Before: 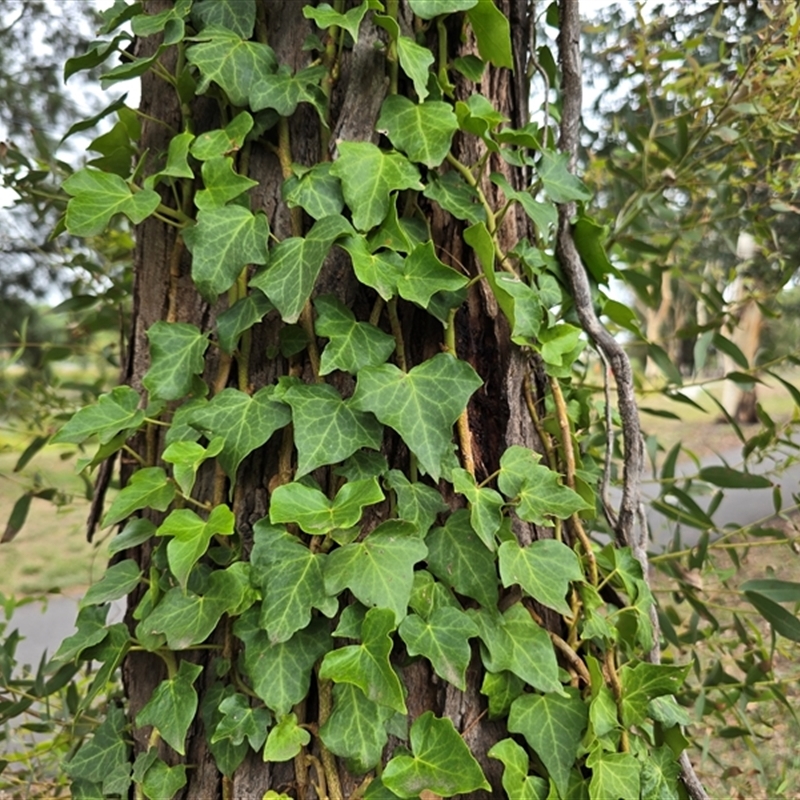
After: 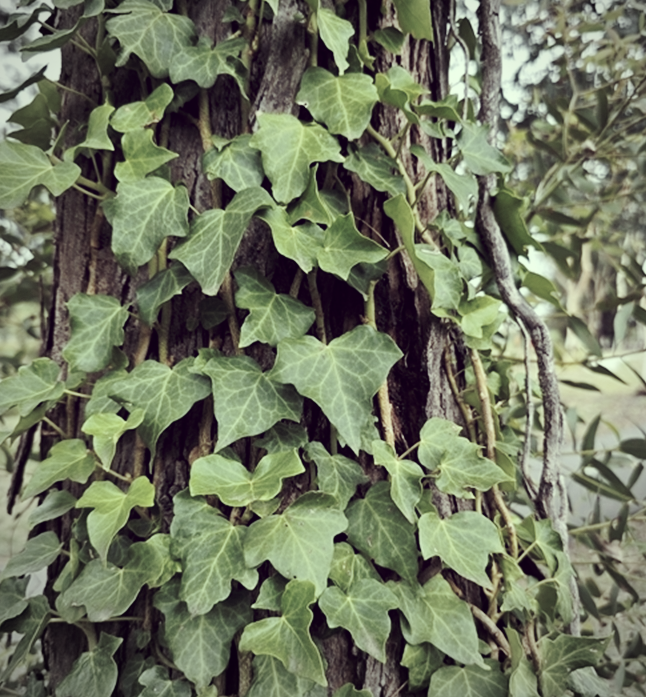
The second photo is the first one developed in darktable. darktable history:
crop: left 10.023%, top 3.521%, right 9.223%, bottom 9.235%
vignetting: fall-off radius 61.18%, center (0.039, -0.085)
color correction: highlights a* -20.54, highlights b* 20.26, shadows a* 19.24, shadows b* -21.2, saturation 0.453
tone curve: curves: ch0 [(0, 0) (0.071, 0.047) (0.266, 0.26) (0.483, 0.554) (0.753, 0.811) (1, 0.983)]; ch1 [(0, 0) (0.346, 0.307) (0.408, 0.387) (0.463, 0.465) (0.482, 0.493) (0.502, 0.5) (0.517, 0.502) (0.55, 0.548) (0.597, 0.61) (0.651, 0.698) (1, 1)]; ch2 [(0, 0) (0.346, 0.34) (0.434, 0.46) (0.485, 0.494) (0.5, 0.494) (0.517, 0.506) (0.526, 0.545) (0.583, 0.61) (0.625, 0.659) (1, 1)], preserve colors none
